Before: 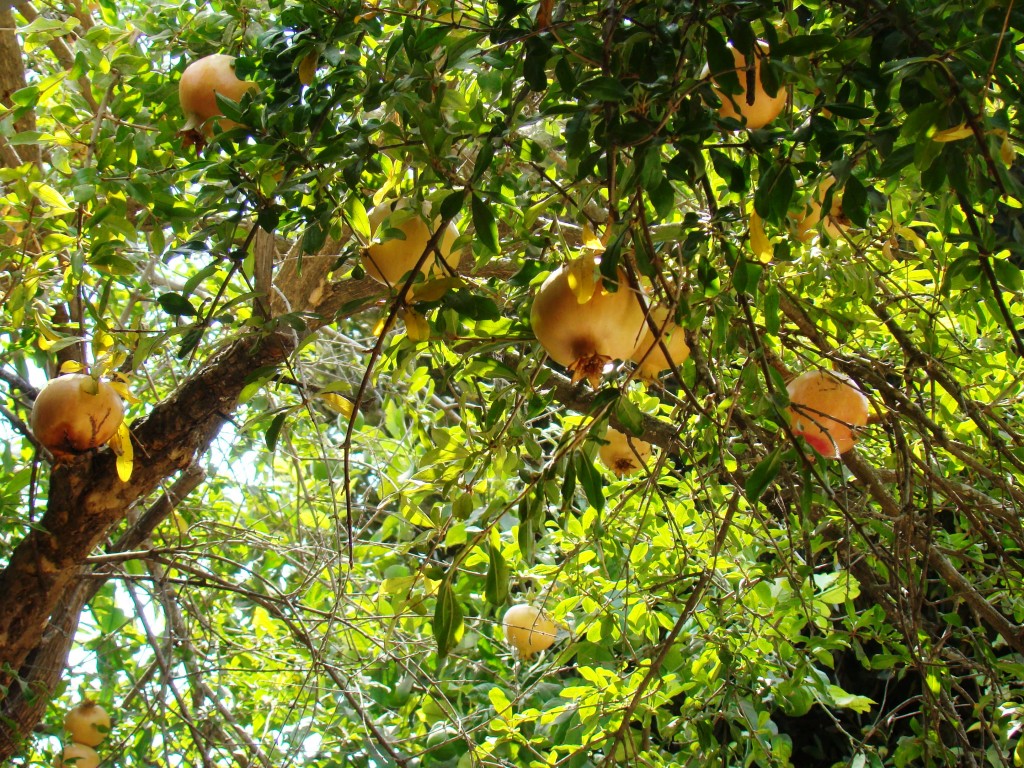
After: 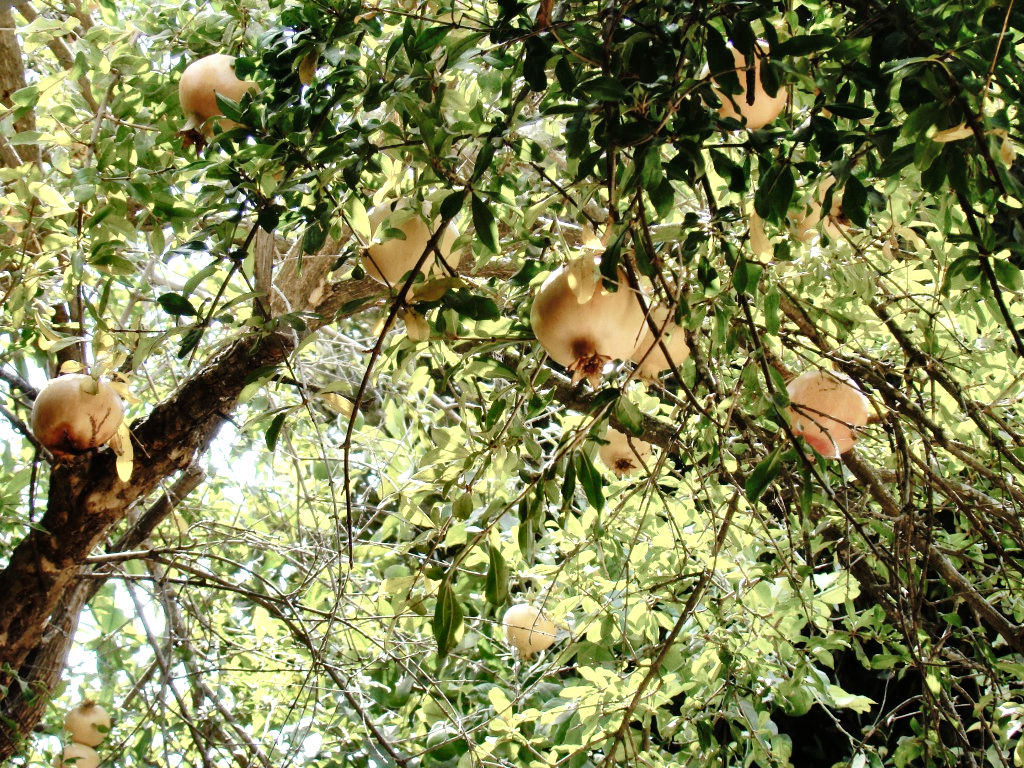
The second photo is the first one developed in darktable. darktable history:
contrast brightness saturation: contrast 0.099, saturation -0.357
tone curve: curves: ch0 [(0, 0) (0.003, 0.002) (0.011, 0.007) (0.025, 0.016) (0.044, 0.027) (0.069, 0.045) (0.1, 0.077) (0.136, 0.114) (0.177, 0.166) (0.224, 0.241) (0.277, 0.328) (0.335, 0.413) (0.399, 0.498) (0.468, 0.572) (0.543, 0.638) (0.623, 0.711) (0.709, 0.786) (0.801, 0.853) (0.898, 0.929) (1, 1)], preserve colors none
tone equalizer: -8 EV -0.4 EV, -7 EV -0.387 EV, -6 EV -0.357 EV, -5 EV -0.229 EV, -3 EV 0.209 EV, -2 EV 0.36 EV, -1 EV 0.409 EV, +0 EV 0.41 EV, mask exposure compensation -0.495 EV
shadows and highlights: white point adjustment 0.126, highlights -70.34, soften with gaussian
